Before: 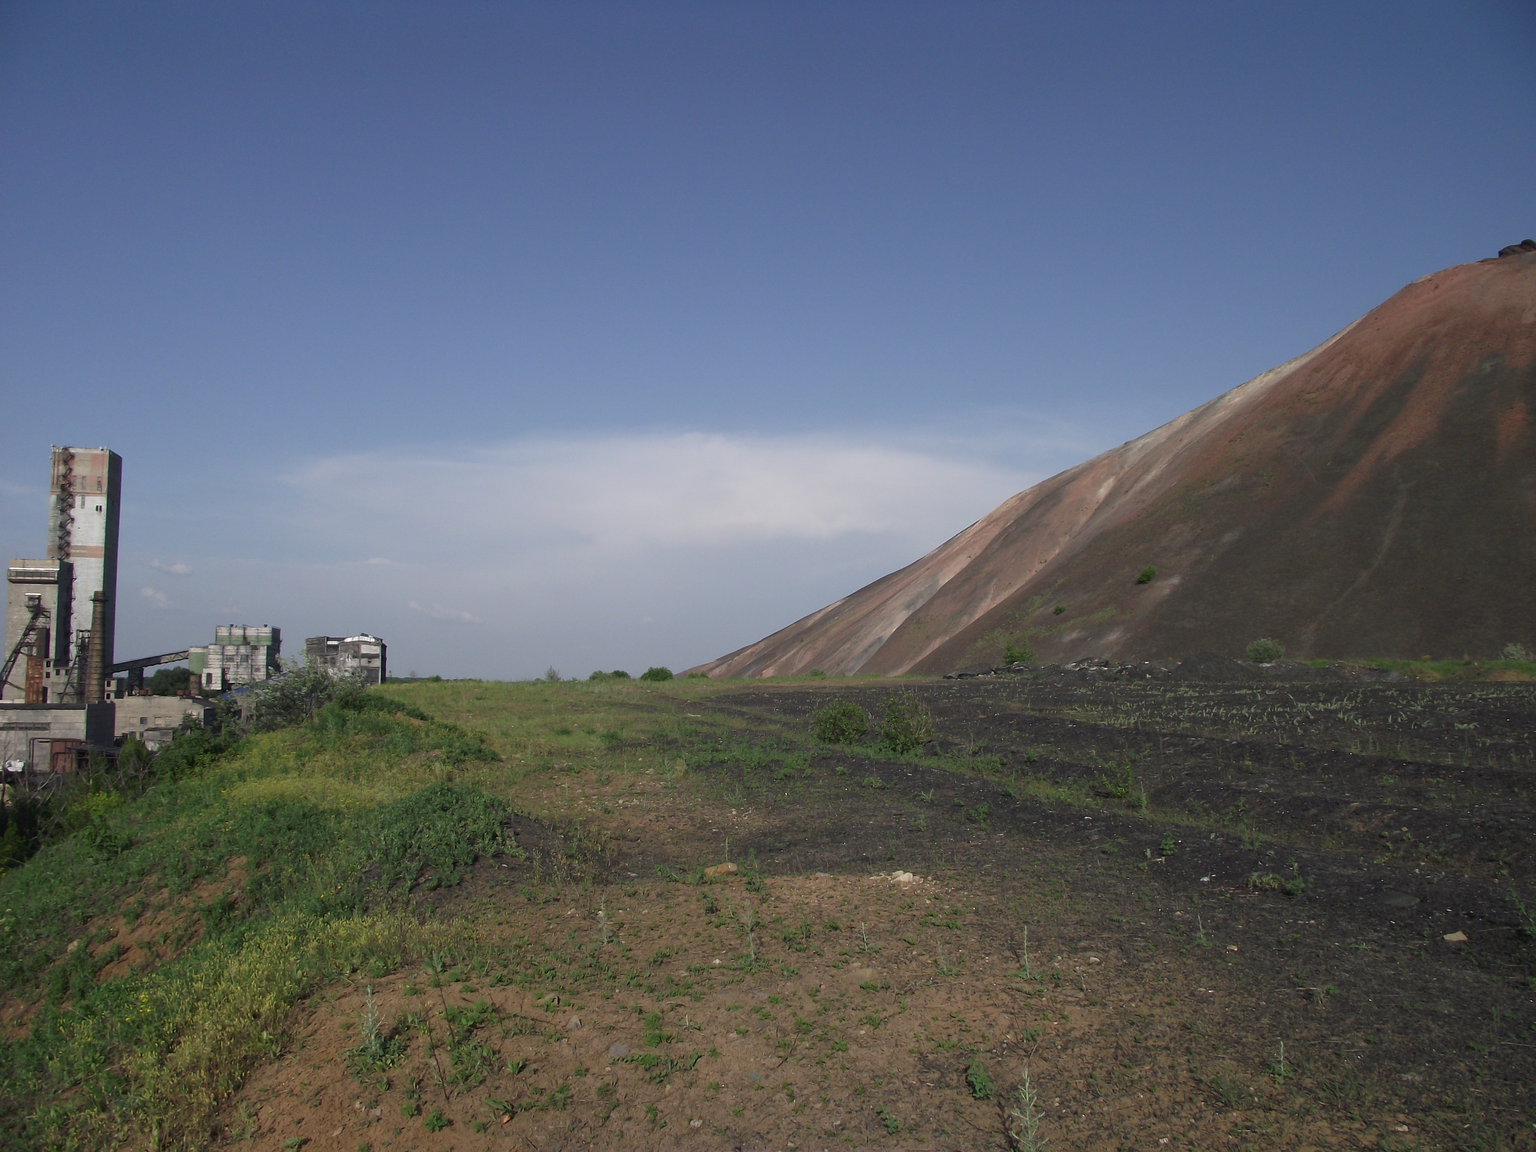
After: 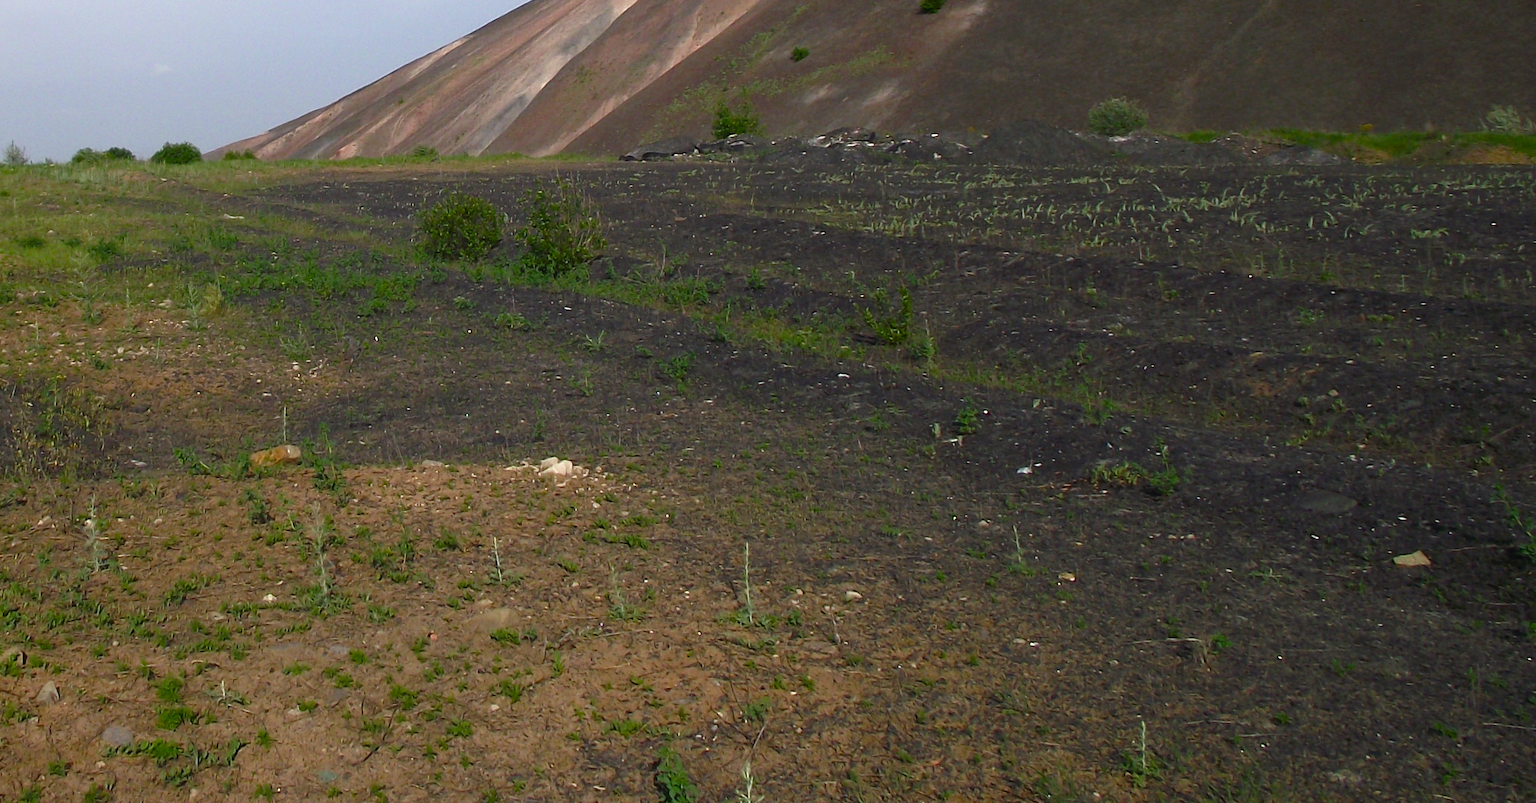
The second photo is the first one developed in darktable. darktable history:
color balance rgb: linear chroma grading › shadows -8.343%, linear chroma grading › global chroma 9.711%, perceptual saturation grading › global saturation 20%, perceptual saturation grading › highlights -25.914%, perceptual saturation grading › shadows 25.659%, global vibrance 9.706%, contrast 15.6%, saturation formula JzAzBz (2021)
local contrast: mode bilateral grid, contrast 100, coarseness 100, detail 92%, midtone range 0.2
base curve: curves: ch0 [(0, 0) (0.688, 0.865) (1, 1)]
crop and rotate: left 35.373%, top 49.966%, bottom 4.955%
exposure: compensate highlight preservation false
